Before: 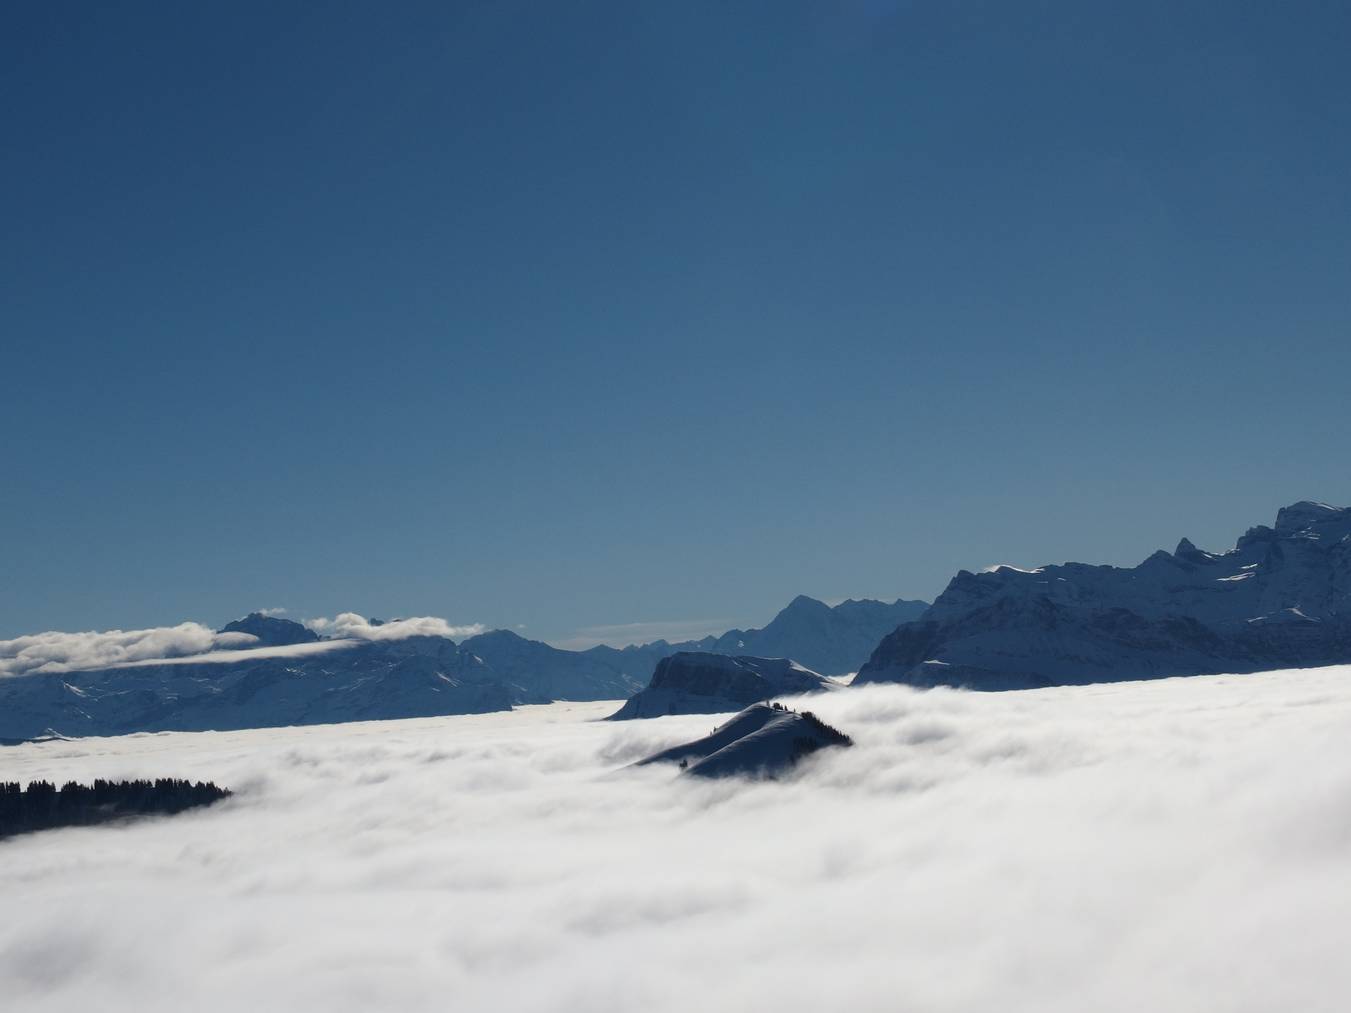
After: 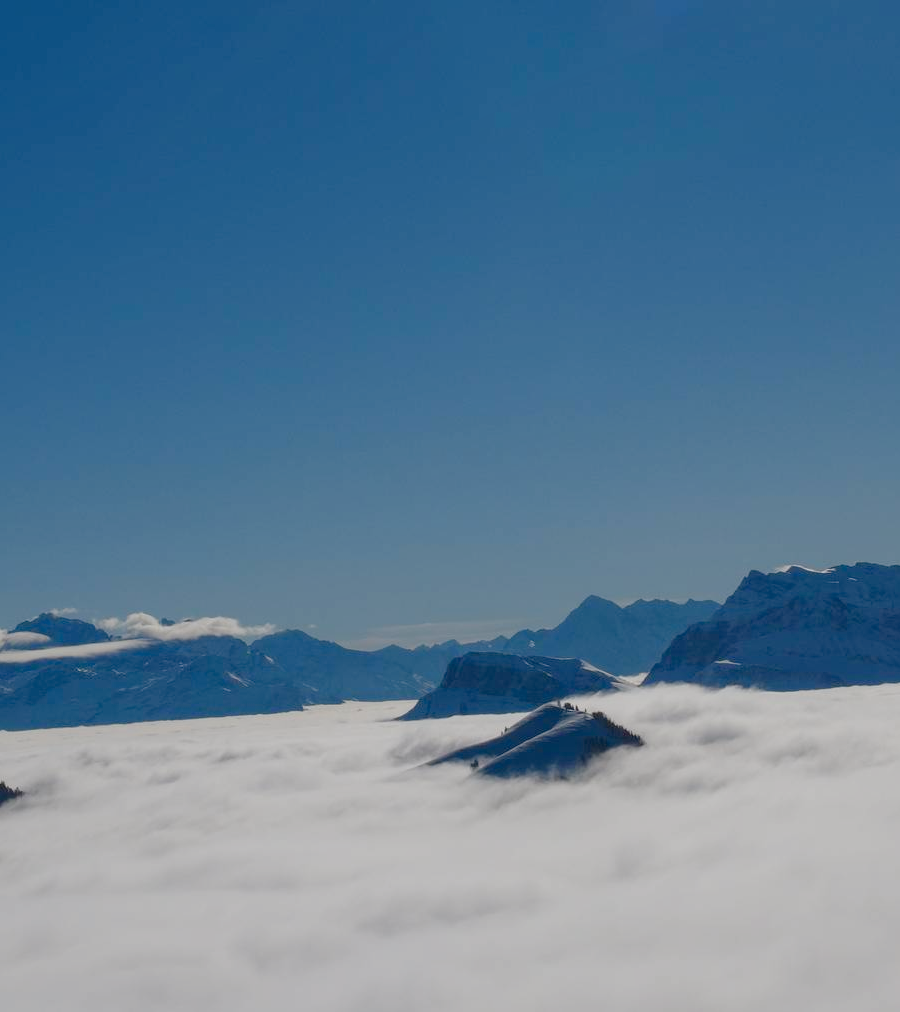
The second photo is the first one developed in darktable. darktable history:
crop and rotate: left 15.546%, right 17.787%
local contrast: on, module defaults
color balance rgb: shadows lift › chroma 1%, shadows lift › hue 113°, highlights gain › chroma 0.2%, highlights gain › hue 333°, perceptual saturation grading › global saturation 20%, perceptual saturation grading › highlights -50%, perceptual saturation grading › shadows 25%, contrast -30%
